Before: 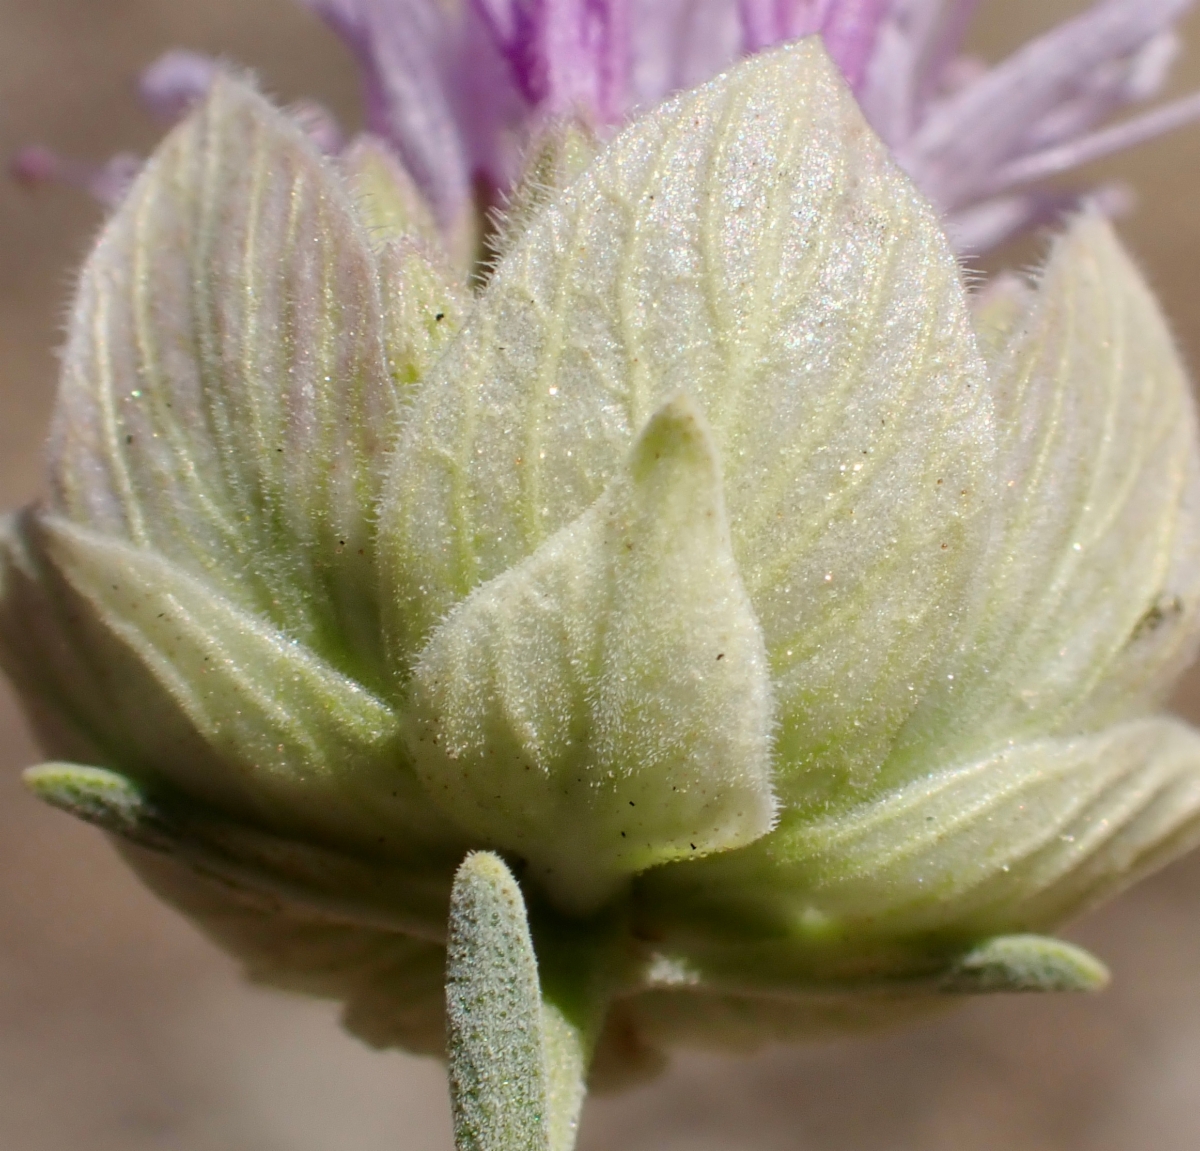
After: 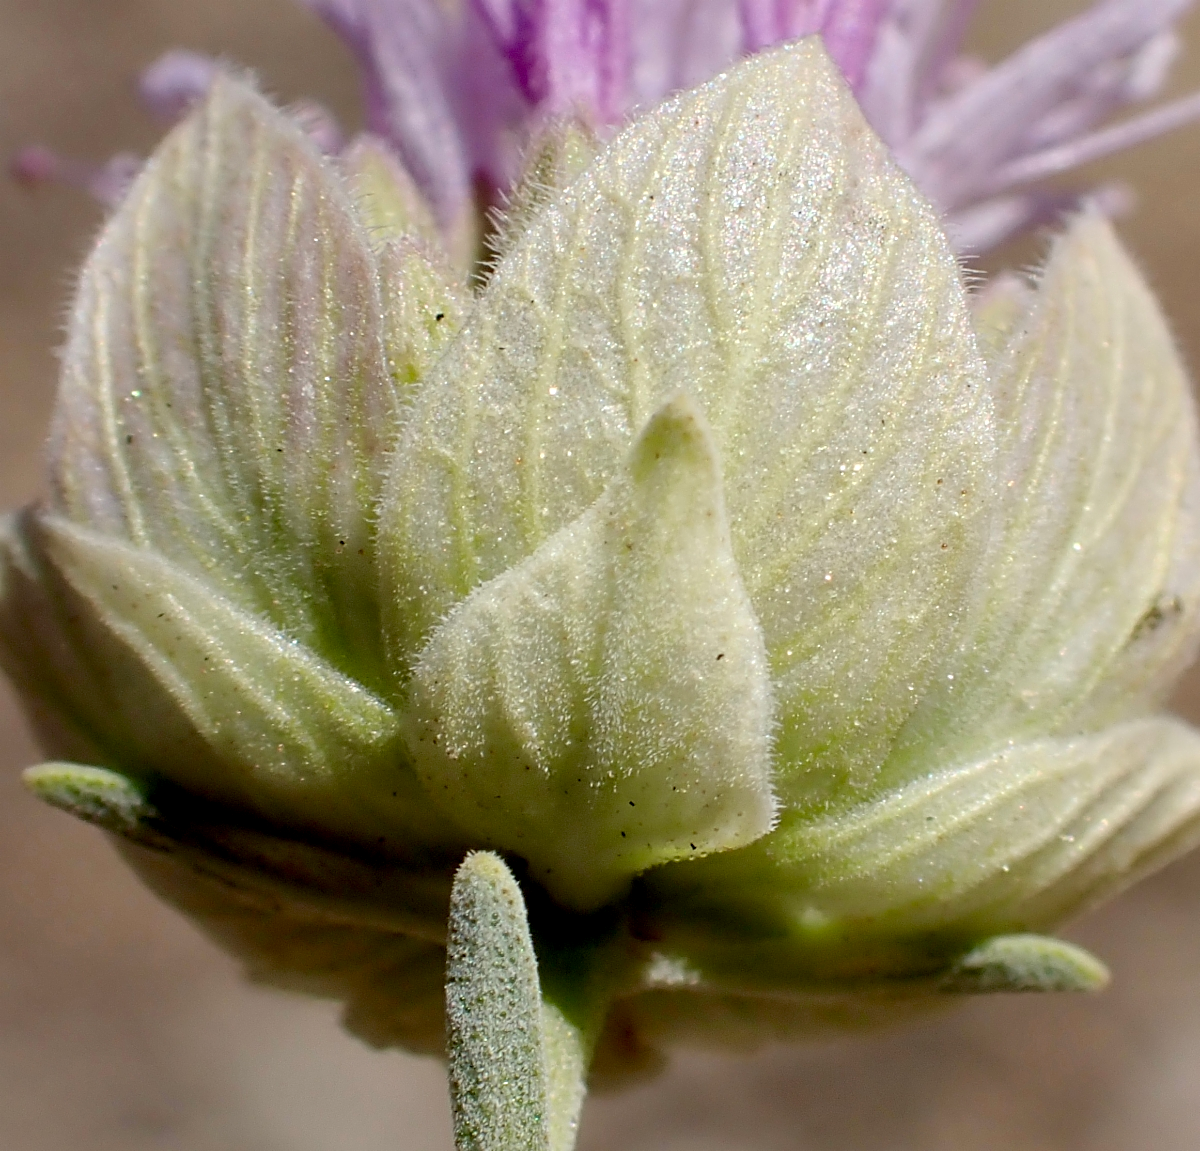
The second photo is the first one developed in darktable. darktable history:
sharpen: on, module defaults
exposure: black level correction 0.01, exposure 0.016 EV, compensate exposure bias true, compensate highlight preservation false
